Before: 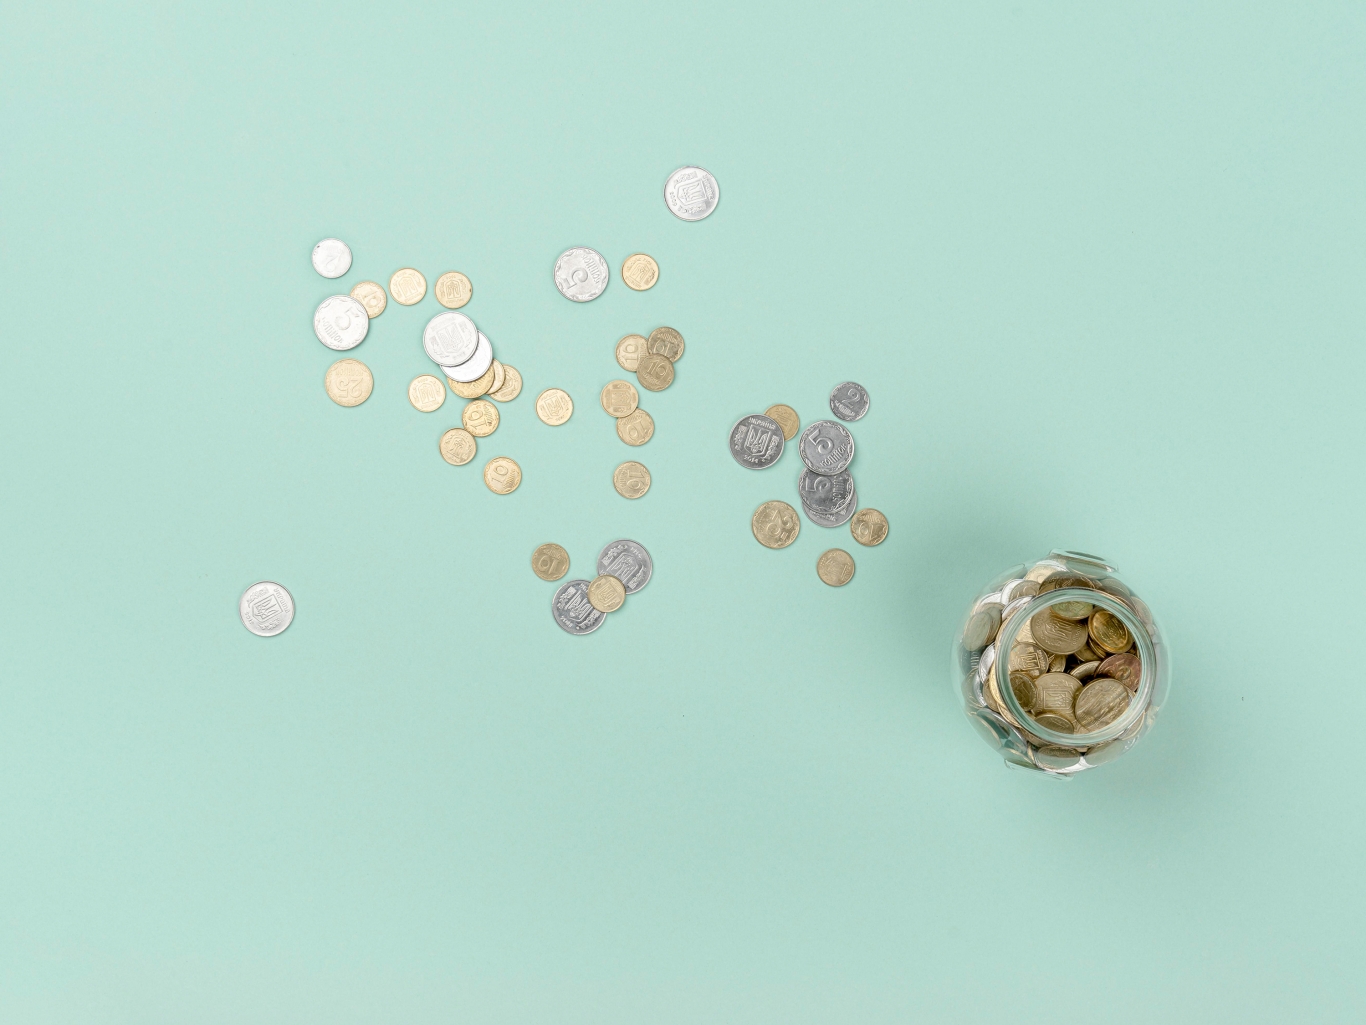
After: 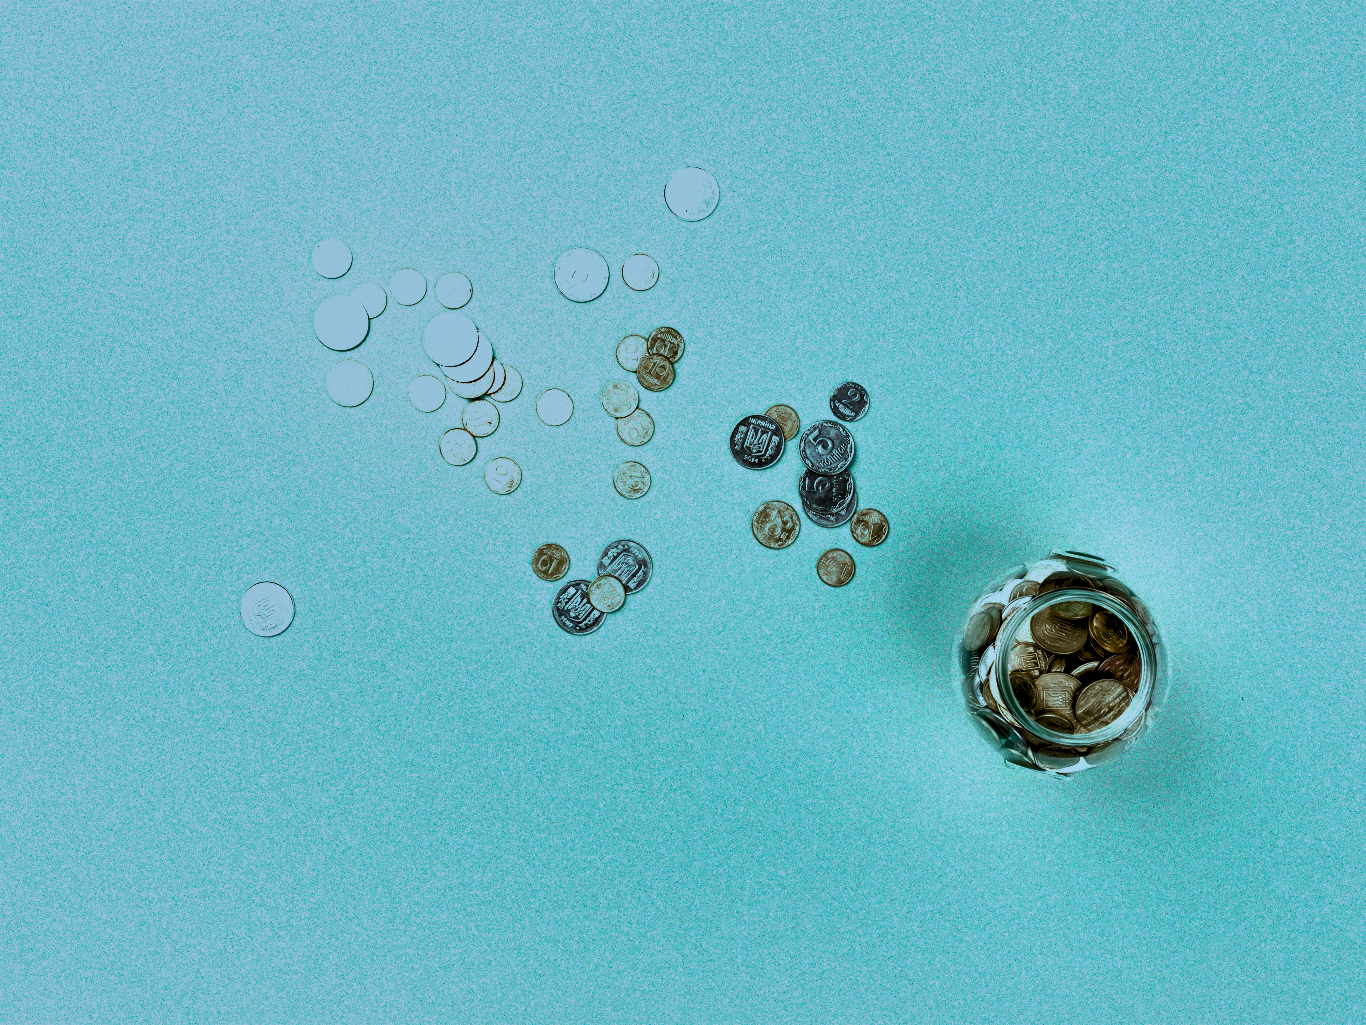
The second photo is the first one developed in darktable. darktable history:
velvia: strength 27%
shadows and highlights: shadows 80.73, white point adjustment -9.07, highlights -61.46, soften with gaussian
filmic rgb: black relative exposure -1 EV, white relative exposure 2.05 EV, hardness 1.52, contrast 2.25, enable highlight reconstruction true
color correction: highlights a* -10.69, highlights b* -19.19
